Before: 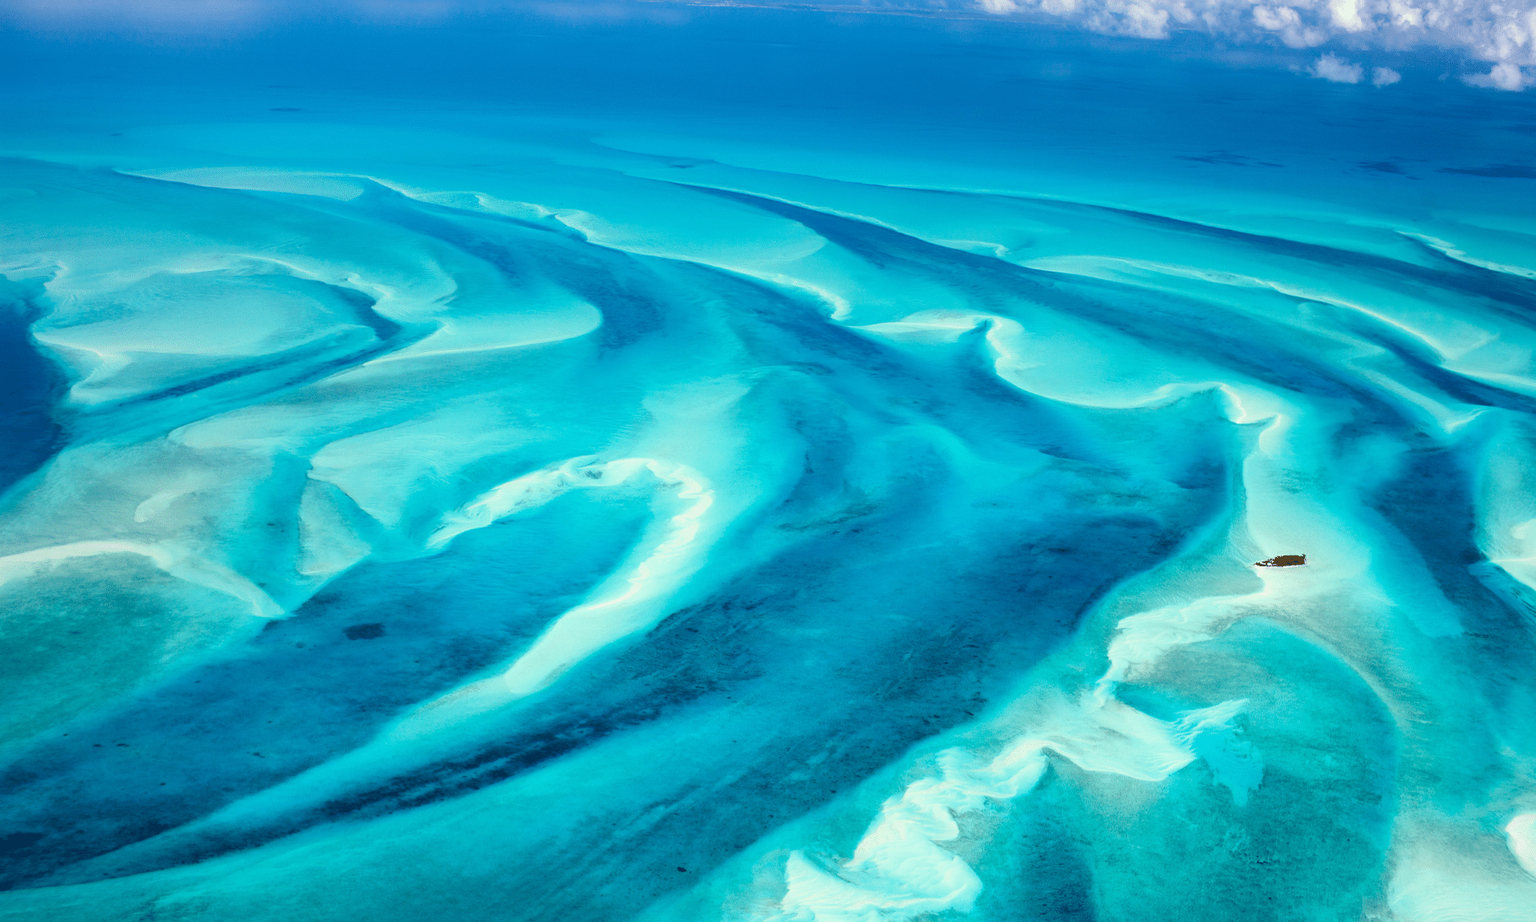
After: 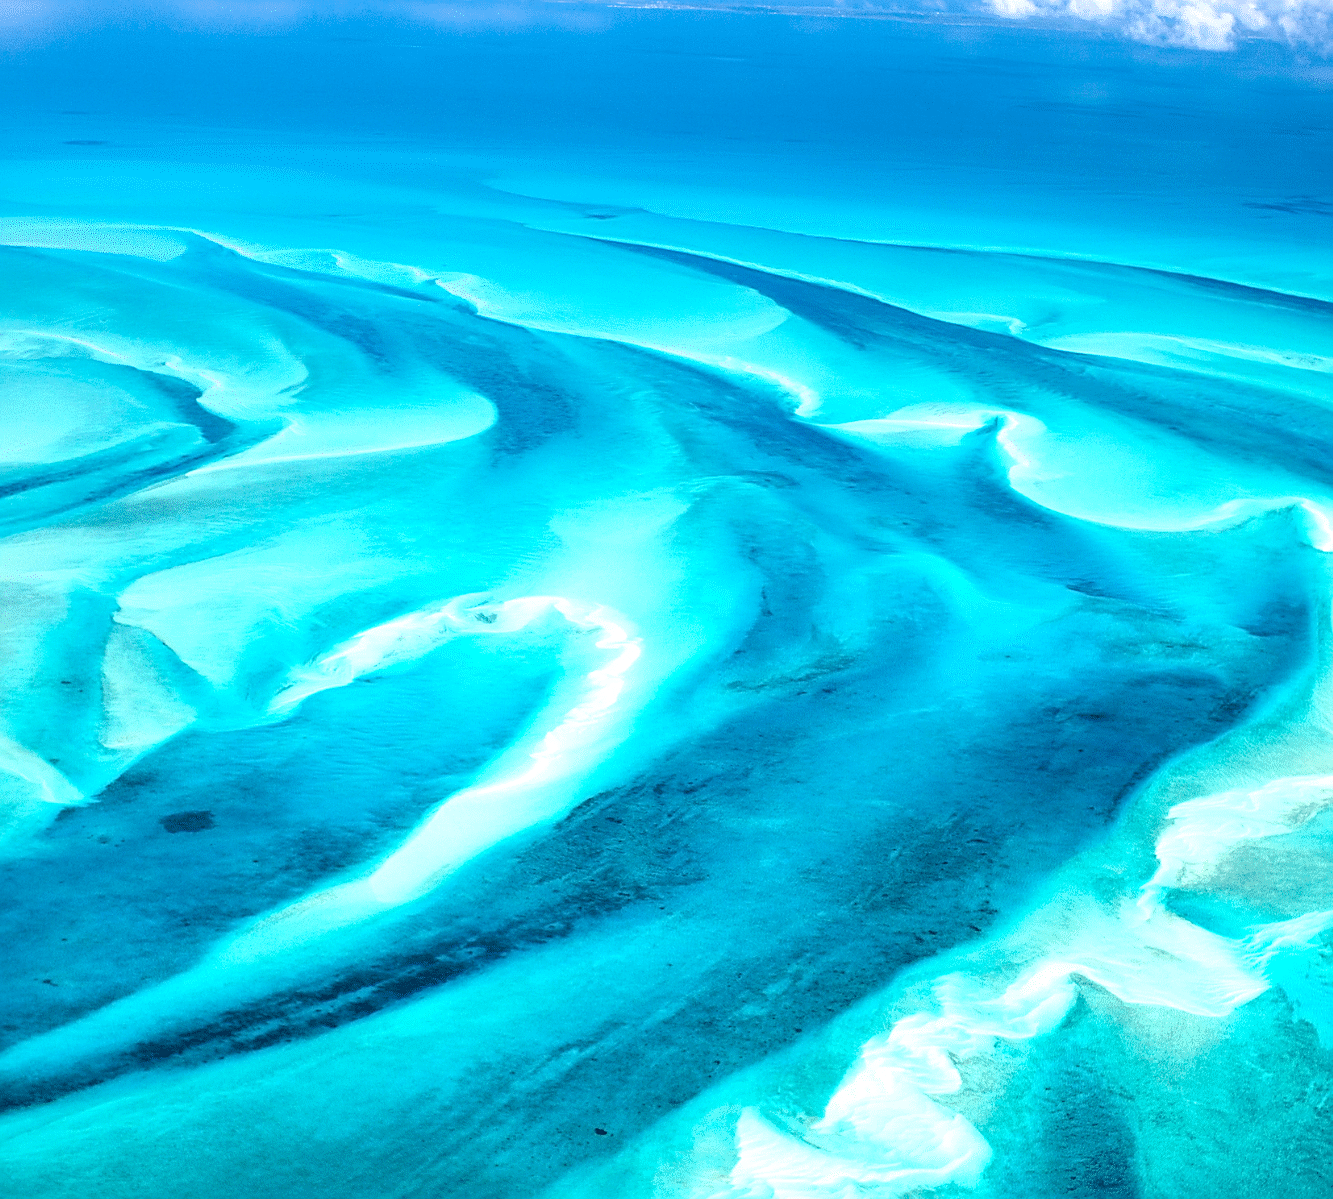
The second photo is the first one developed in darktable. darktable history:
crop and rotate: left 14.385%, right 18.948%
color balance rgb: shadows lift › chroma 3.88%, shadows lift › hue 88.52°, power › hue 214.65°, global offset › chroma 0.1%, global offset › hue 252.4°, contrast 4.45%
sharpen: on, module defaults
exposure: black level correction 0.001, exposure 0.5 EV, compensate exposure bias true, compensate highlight preservation false
